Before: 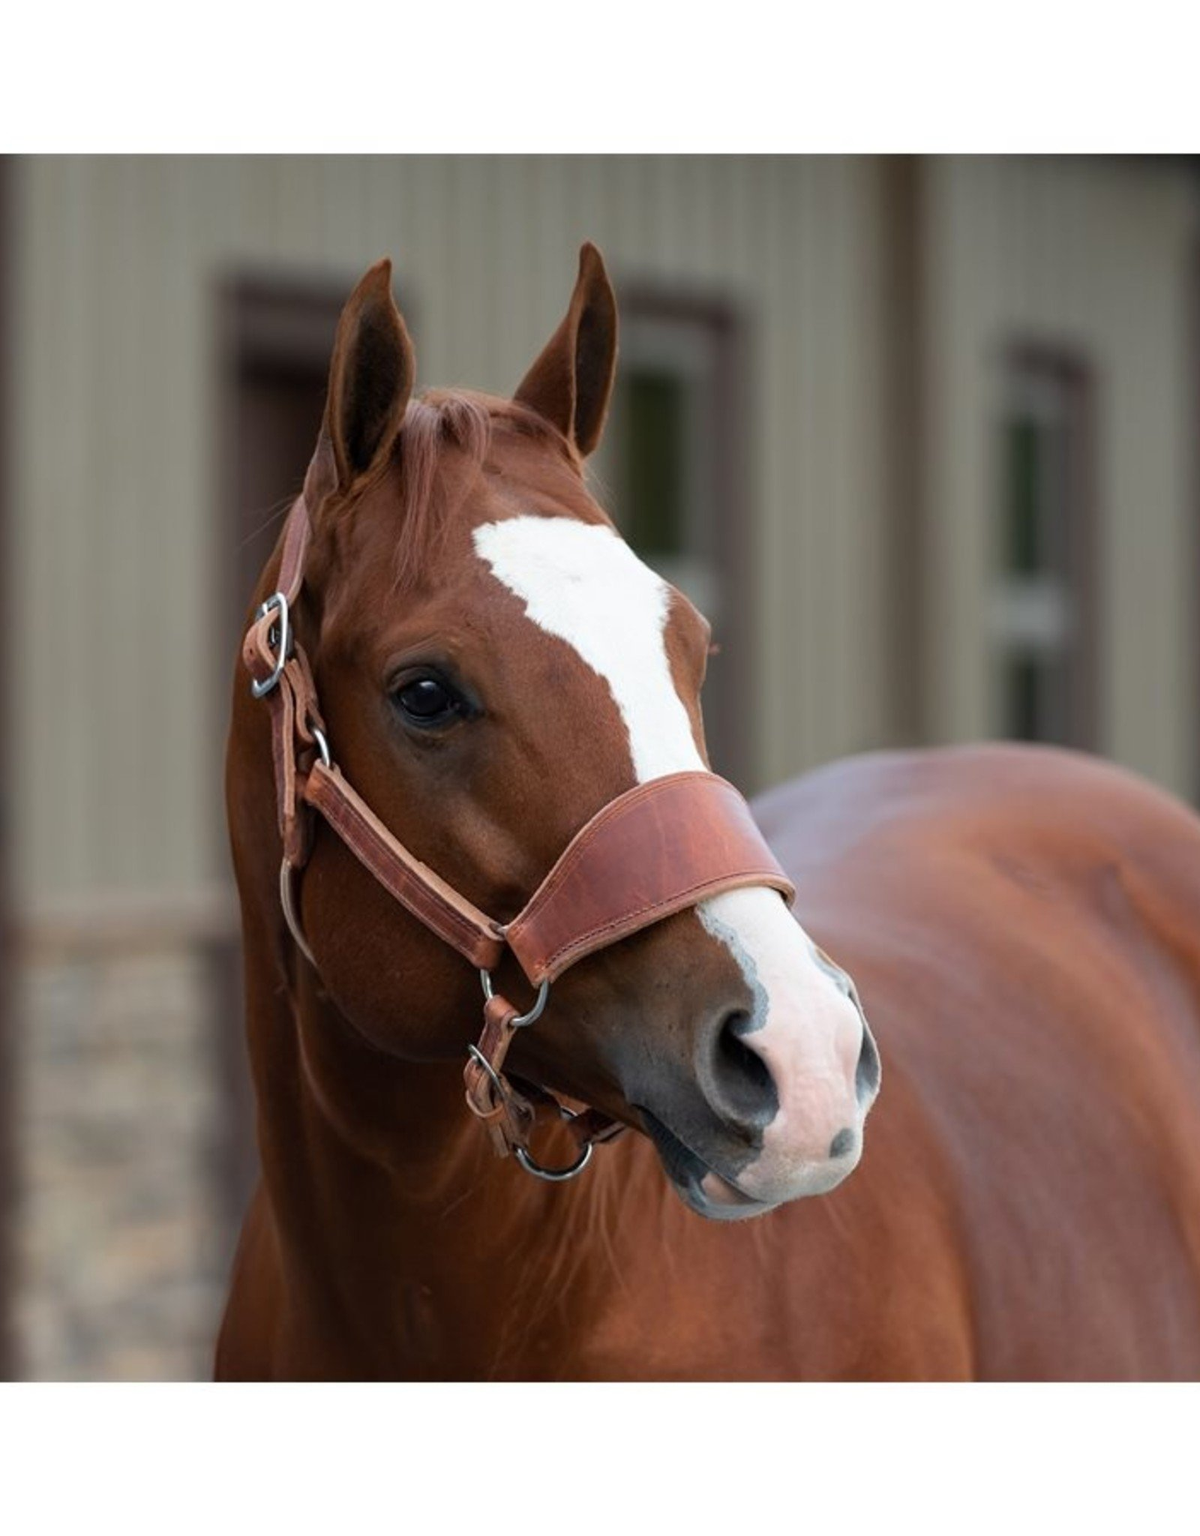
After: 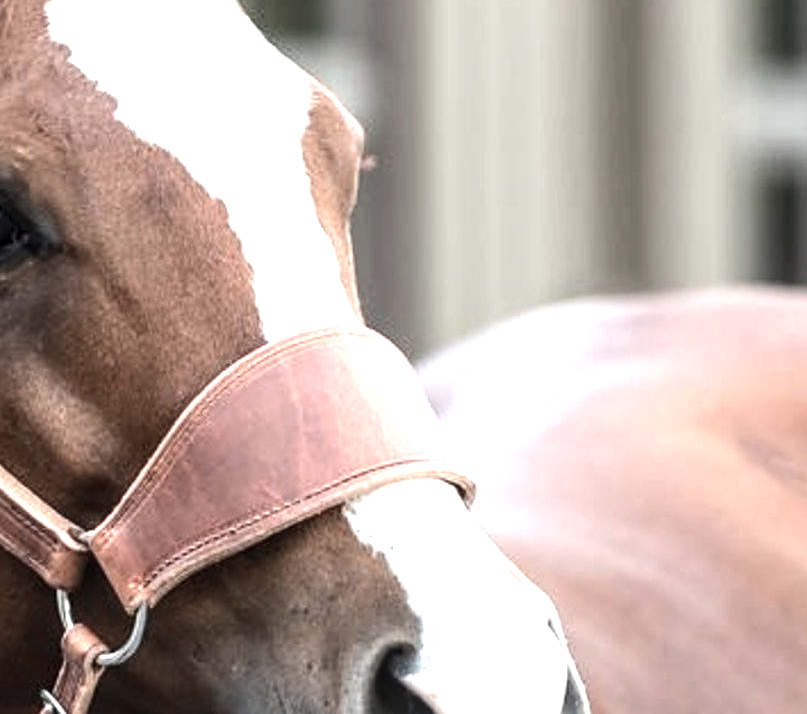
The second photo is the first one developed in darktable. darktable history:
color correction: highlights b* 0.006, saturation 0.807
contrast brightness saturation: contrast 0.097, saturation -0.283
exposure: black level correction 0, exposure 1.2 EV, compensate highlight preservation false
crop: left 36.507%, top 34.335%, right 13.02%, bottom 30.788%
local contrast: detail 130%
sharpen: amount 0.202
tone equalizer: -8 EV -0.428 EV, -7 EV -0.381 EV, -6 EV -0.302 EV, -5 EV -0.194 EV, -3 EV 0.207 EV, -2 EV 0.315 EV, -1 EV 0.375 EV, +0 EV 0.417 EV, edges refinement/feathering 500, mask exposure compensation -1.57 EV, preserve details no
